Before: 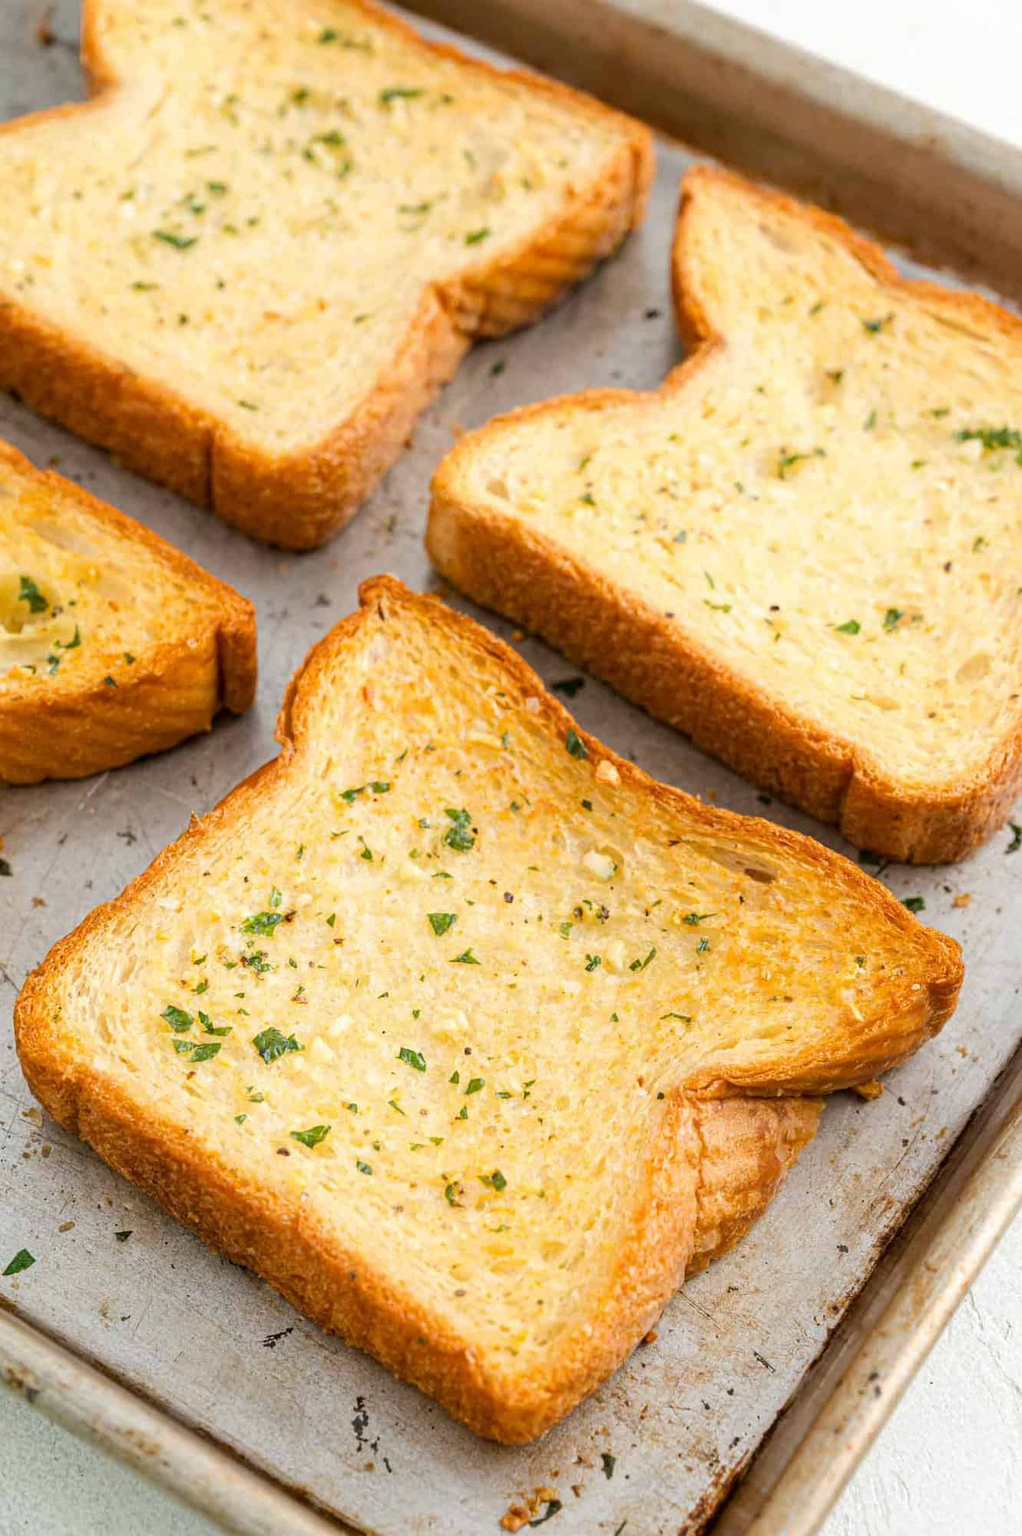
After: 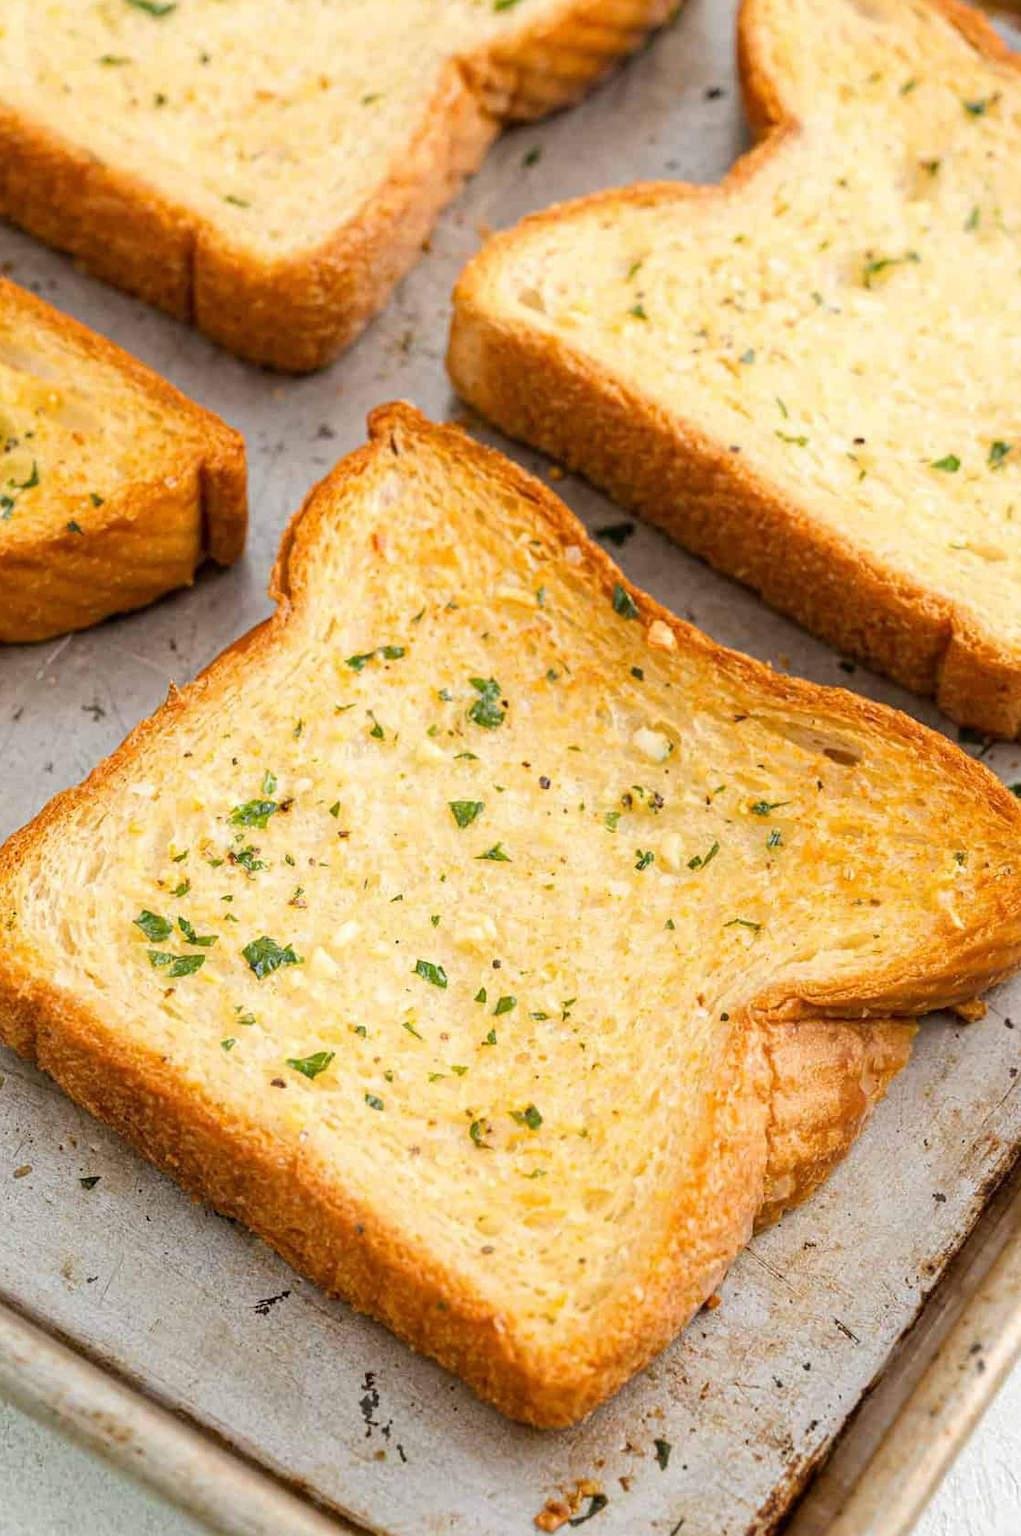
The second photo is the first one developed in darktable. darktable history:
crop and rotate: left 4.745%, top 15.308%, right 10.65%
